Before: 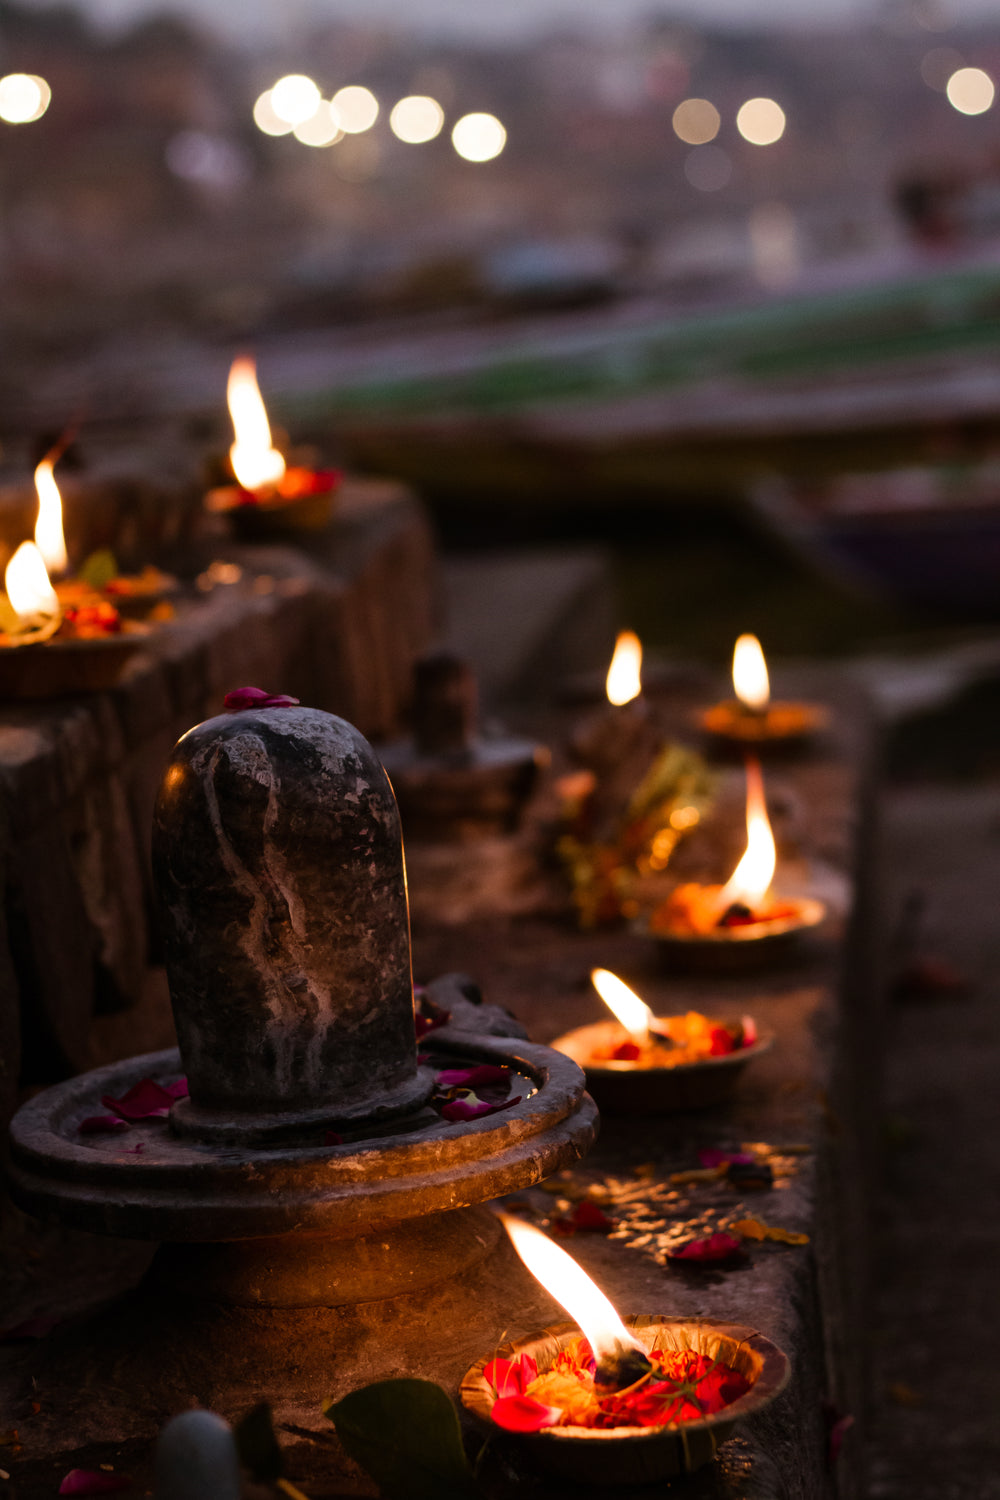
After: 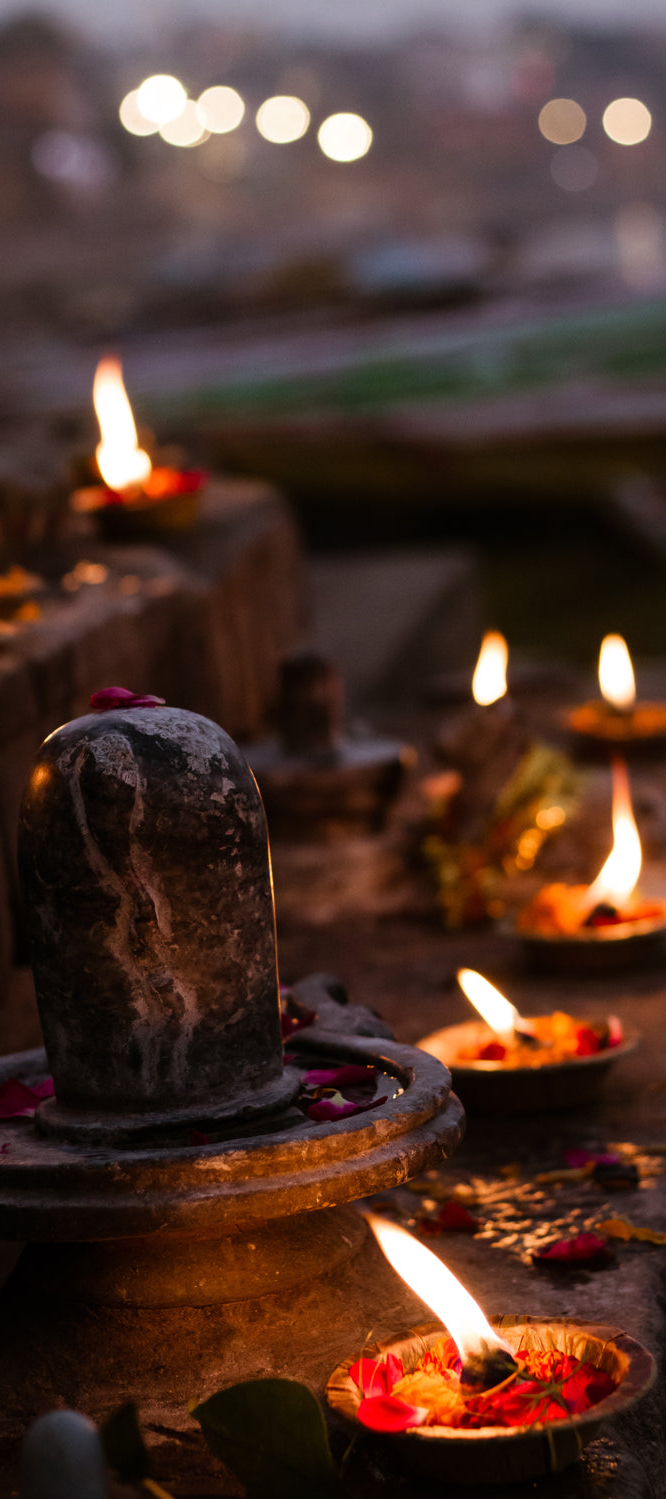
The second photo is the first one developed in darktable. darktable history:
crop and rotate: left 13.409%, right 19.924%
